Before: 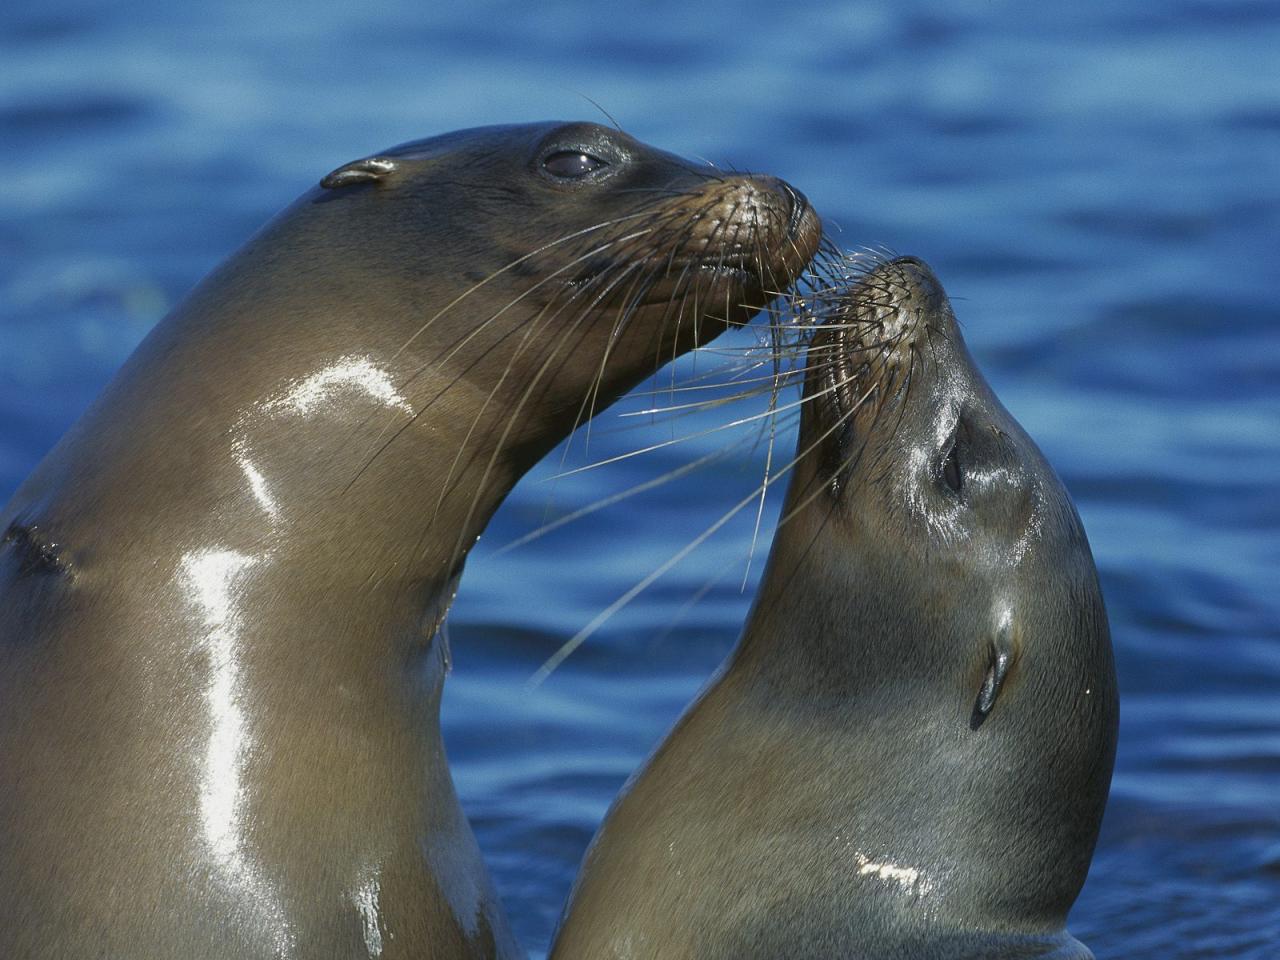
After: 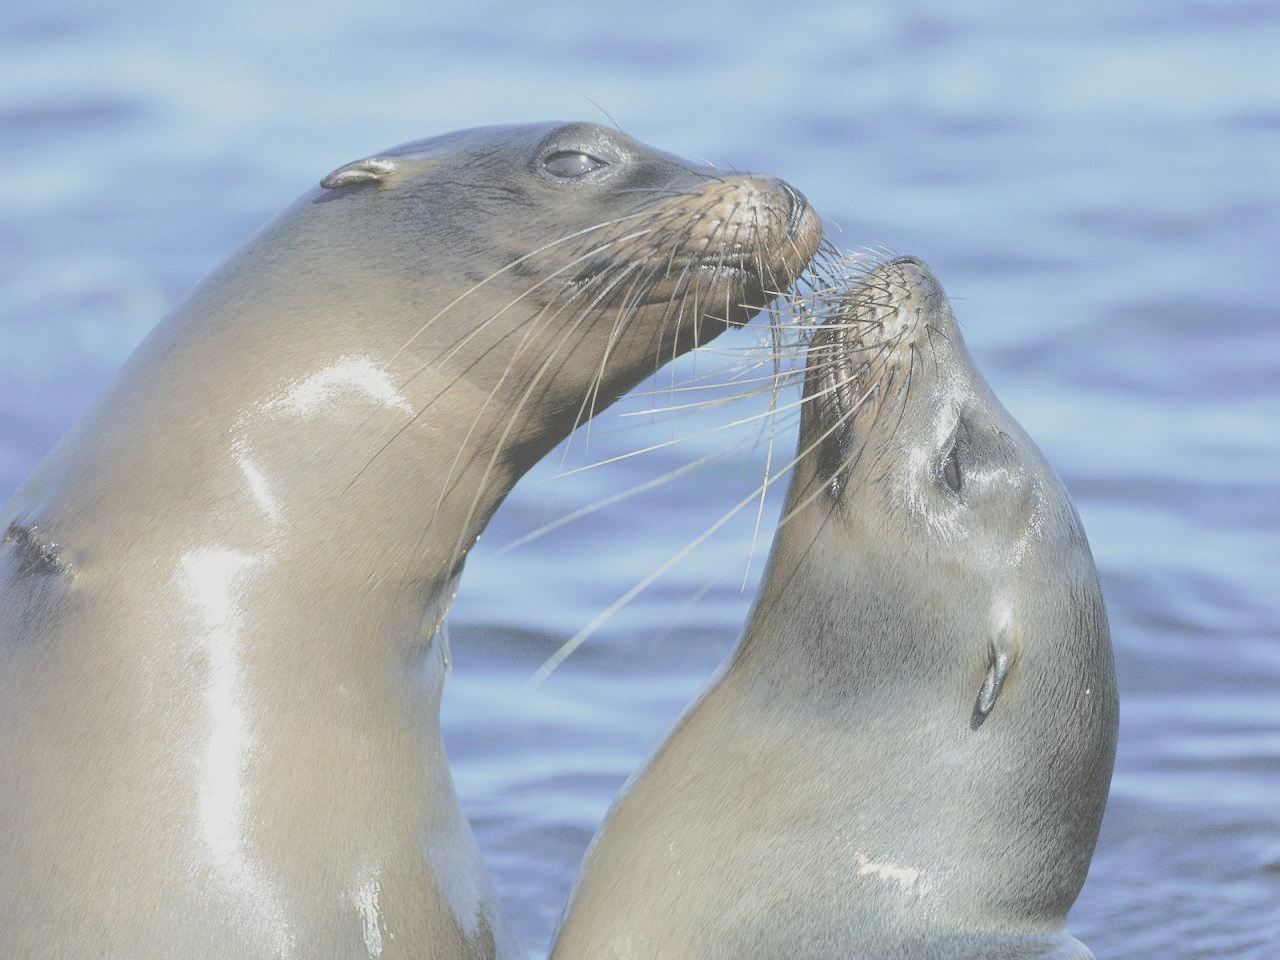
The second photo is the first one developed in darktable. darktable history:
contrast brightness saturation: brightness 0.274
tone curve: curves: ch0 [(0, 0) (0.003, 0.275) (0.011, 0.288) (0.025, 0.309) (0.044, 0.326) (0.069, 0.346) (0.1, 0.37) (0.136, 0.396) (0.177, 0.432) (0.224, 0.473) (0.277, 0.516) (0.335, 0.566) (0.399, 0.611) (0.468, 0.661) (0.543, 0.711) (0.623, 0.761) (0.709, 0.817) (0.801, 0.867) (0.898, 0.911) (1, 1)], preserve colors none
filmic rgb: black relative exposure -7.65 EV, white relative exposure 4.56 EV, hardness 3.61, add noise in highlights 0.001, preserve chrominance no, color science v3 (2019), use custom middle-gray values true, contrast in highlights soft
